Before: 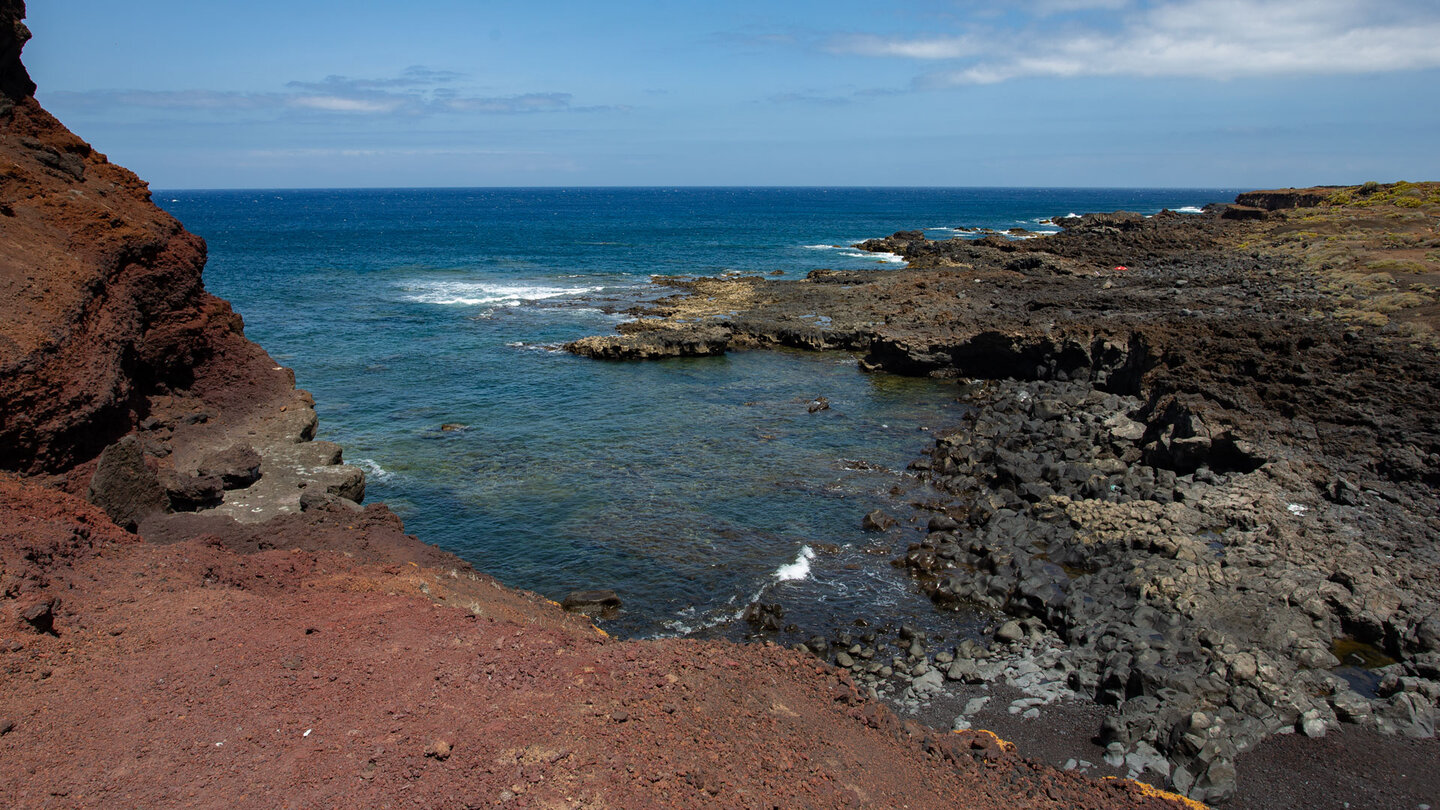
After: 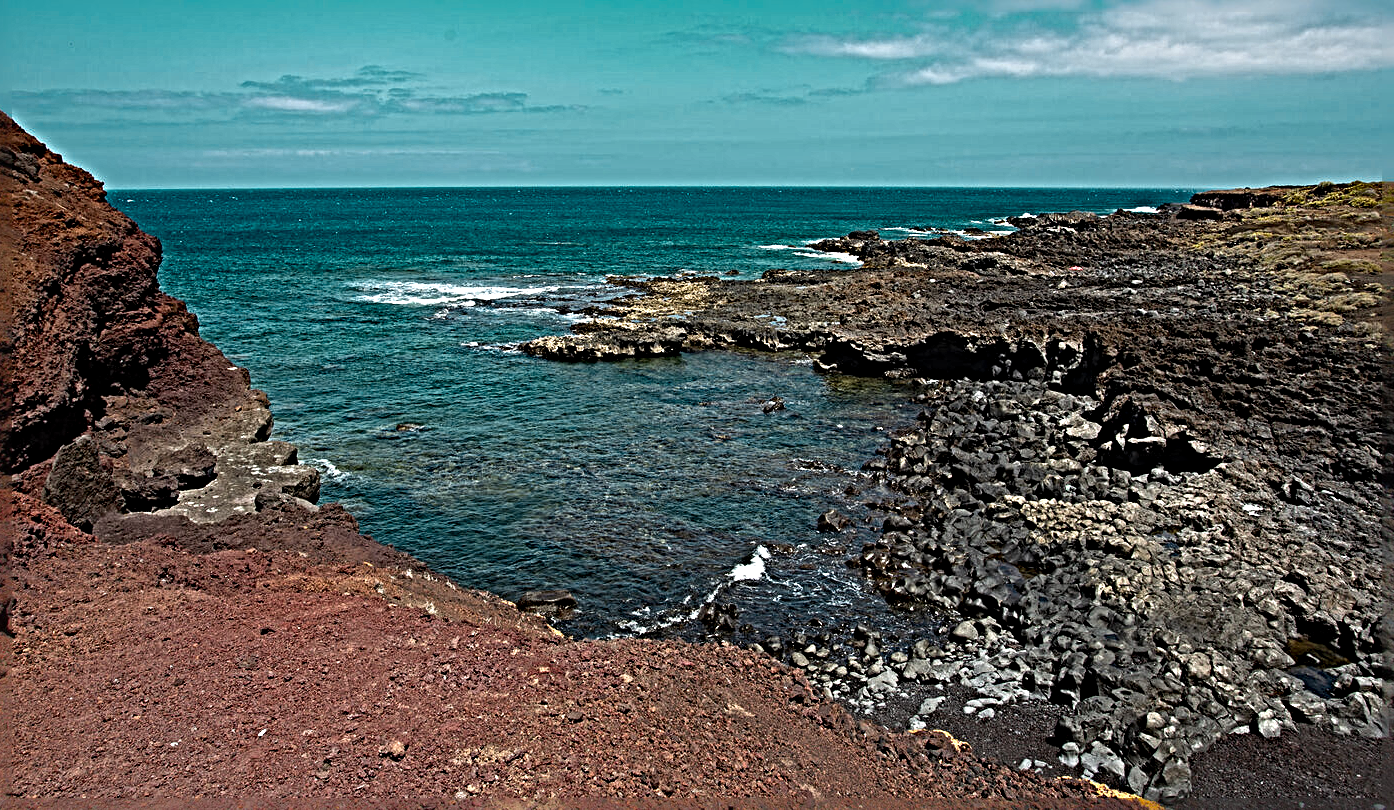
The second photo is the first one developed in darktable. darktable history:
sharpen: radius 6.274, amount 1.794, threshold 0.01
color zones: curves: ch0 [(0.254, 0.492) (0.724, 0.62)]; ch1 [(0.25, 0.528) (0.719, 0.796)]; ch2 [(0, 0.472) (0.25, 0.5) (0.73, 0.184)]
crop and rotate: left 3.174%
